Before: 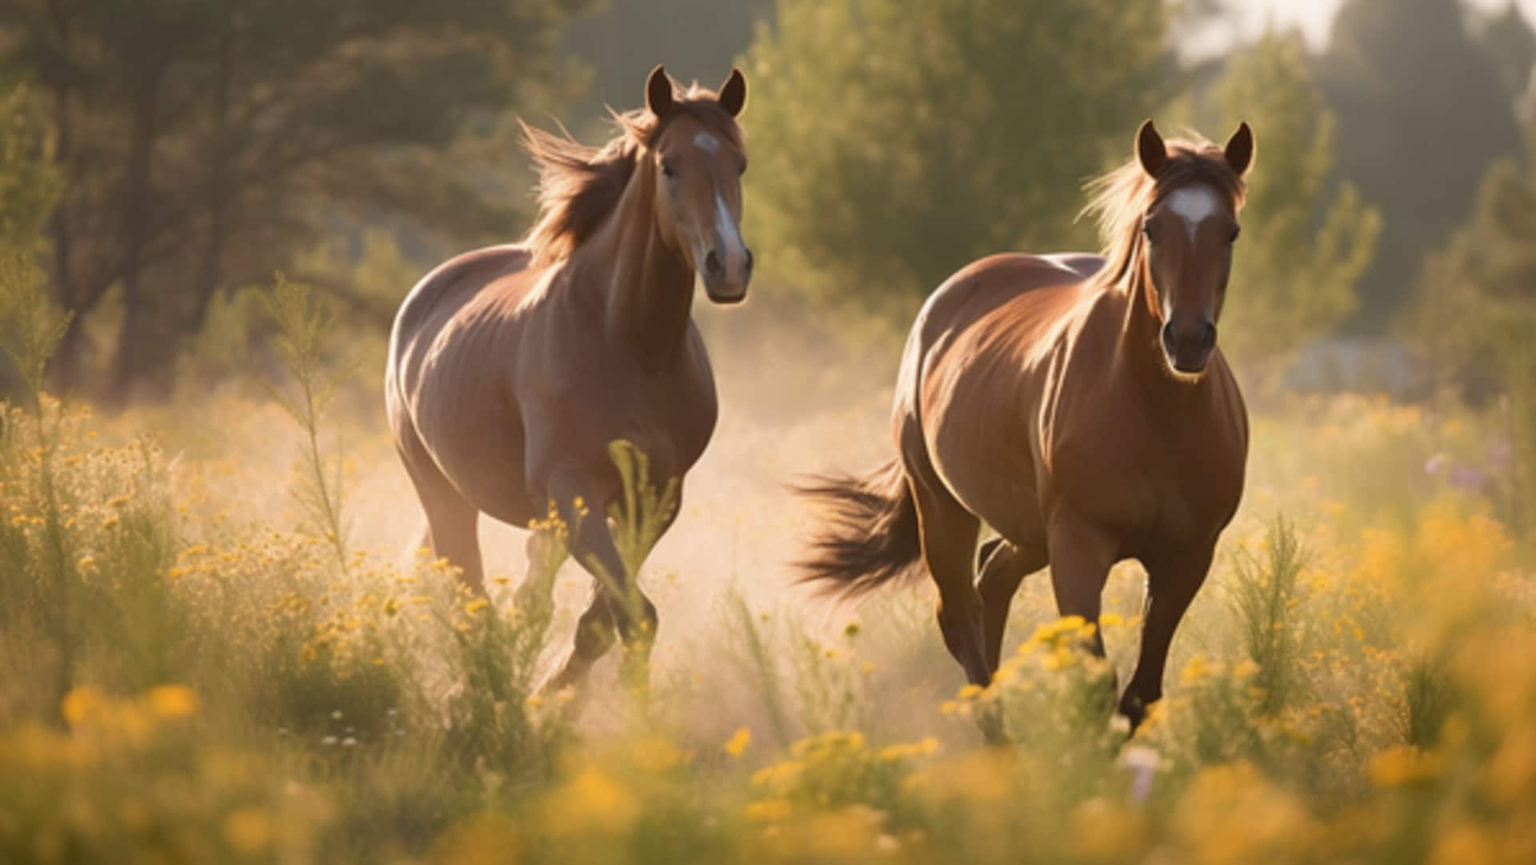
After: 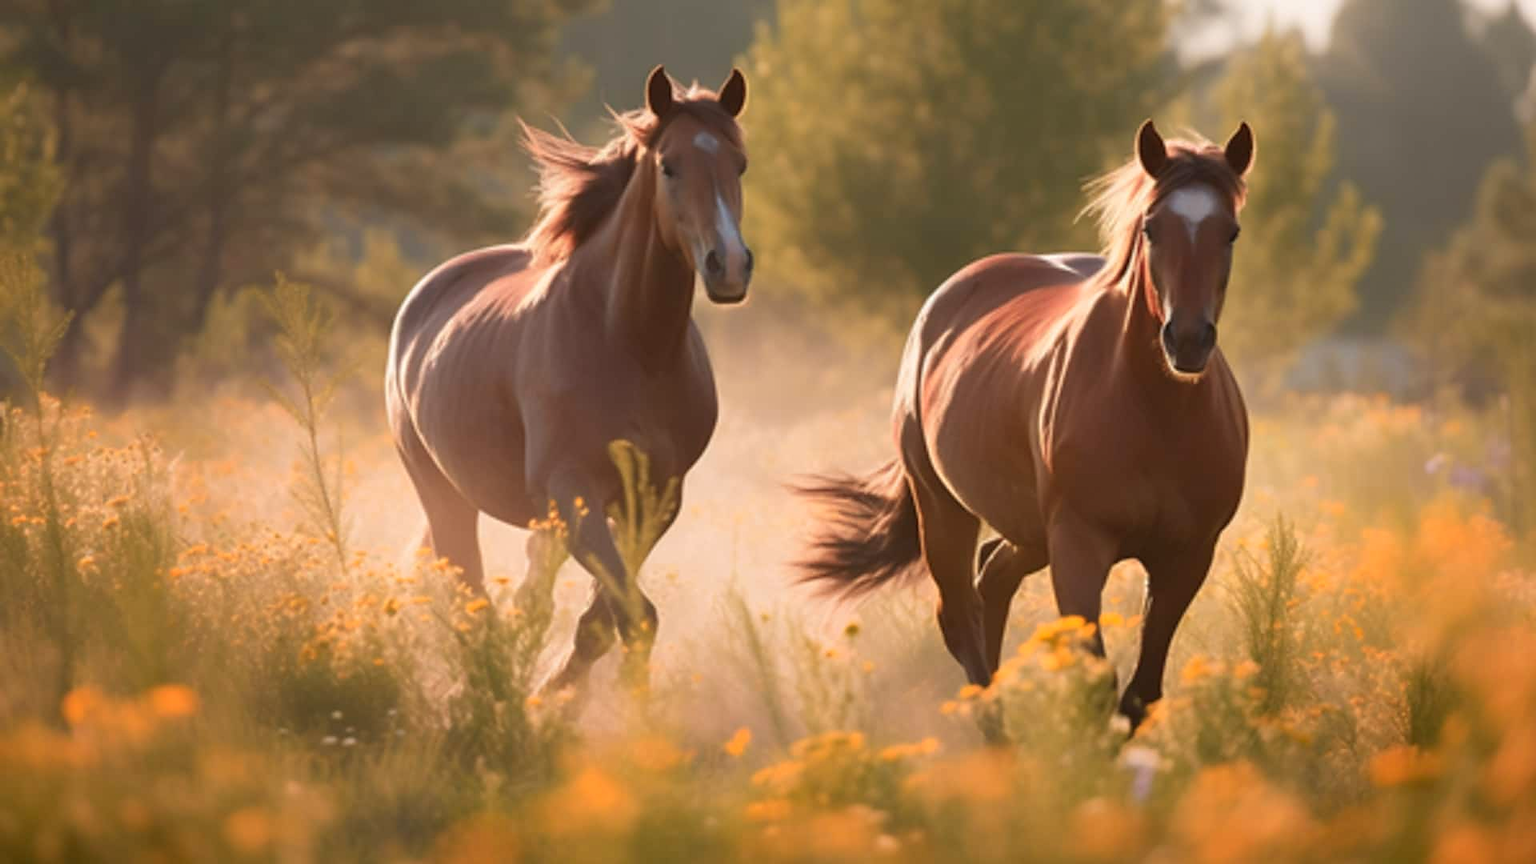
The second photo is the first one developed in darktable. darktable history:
sharpen: radius 1.559, amount 0.373, threshold 1.271
color zones: curves: ch1 [(0.239, 0.552) (0.75, 0.5)]; ch2 [(0.25, 0.462) (0.749, 0.457)], mix 25.94%
